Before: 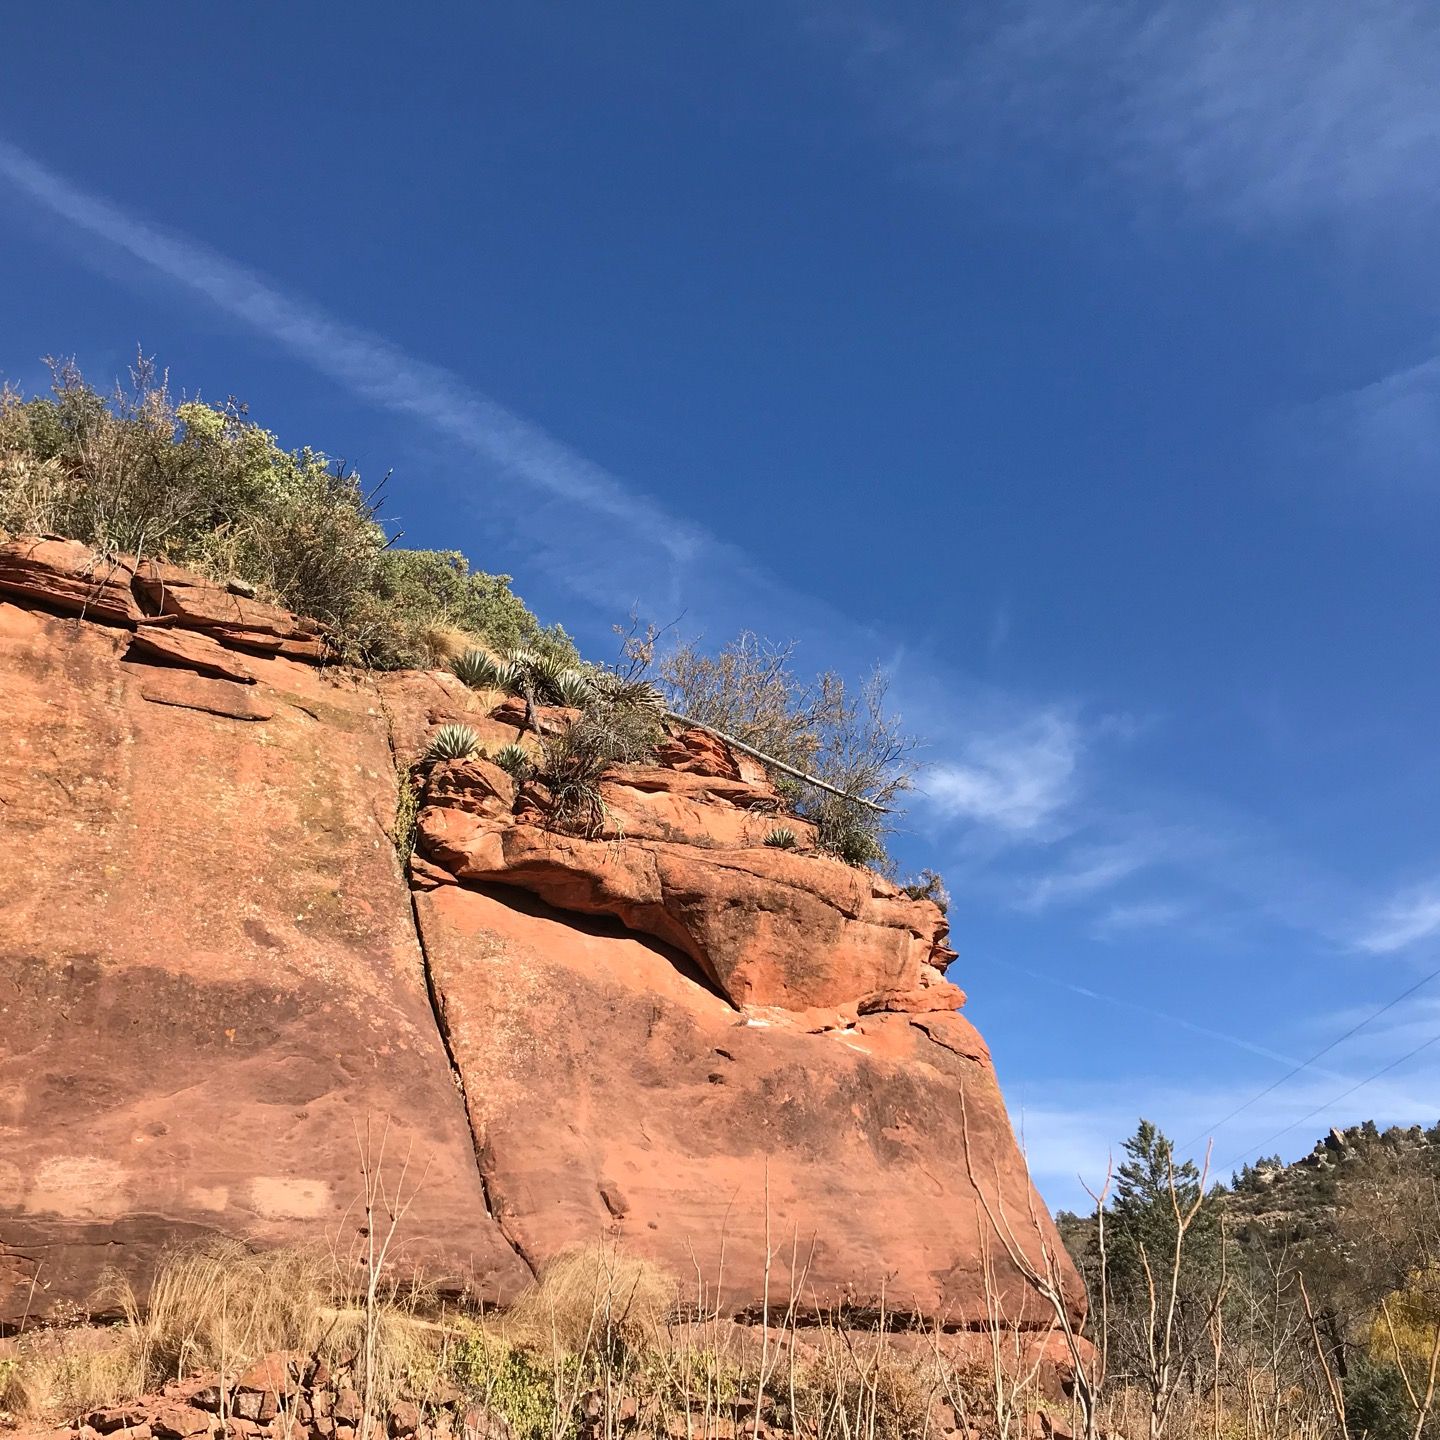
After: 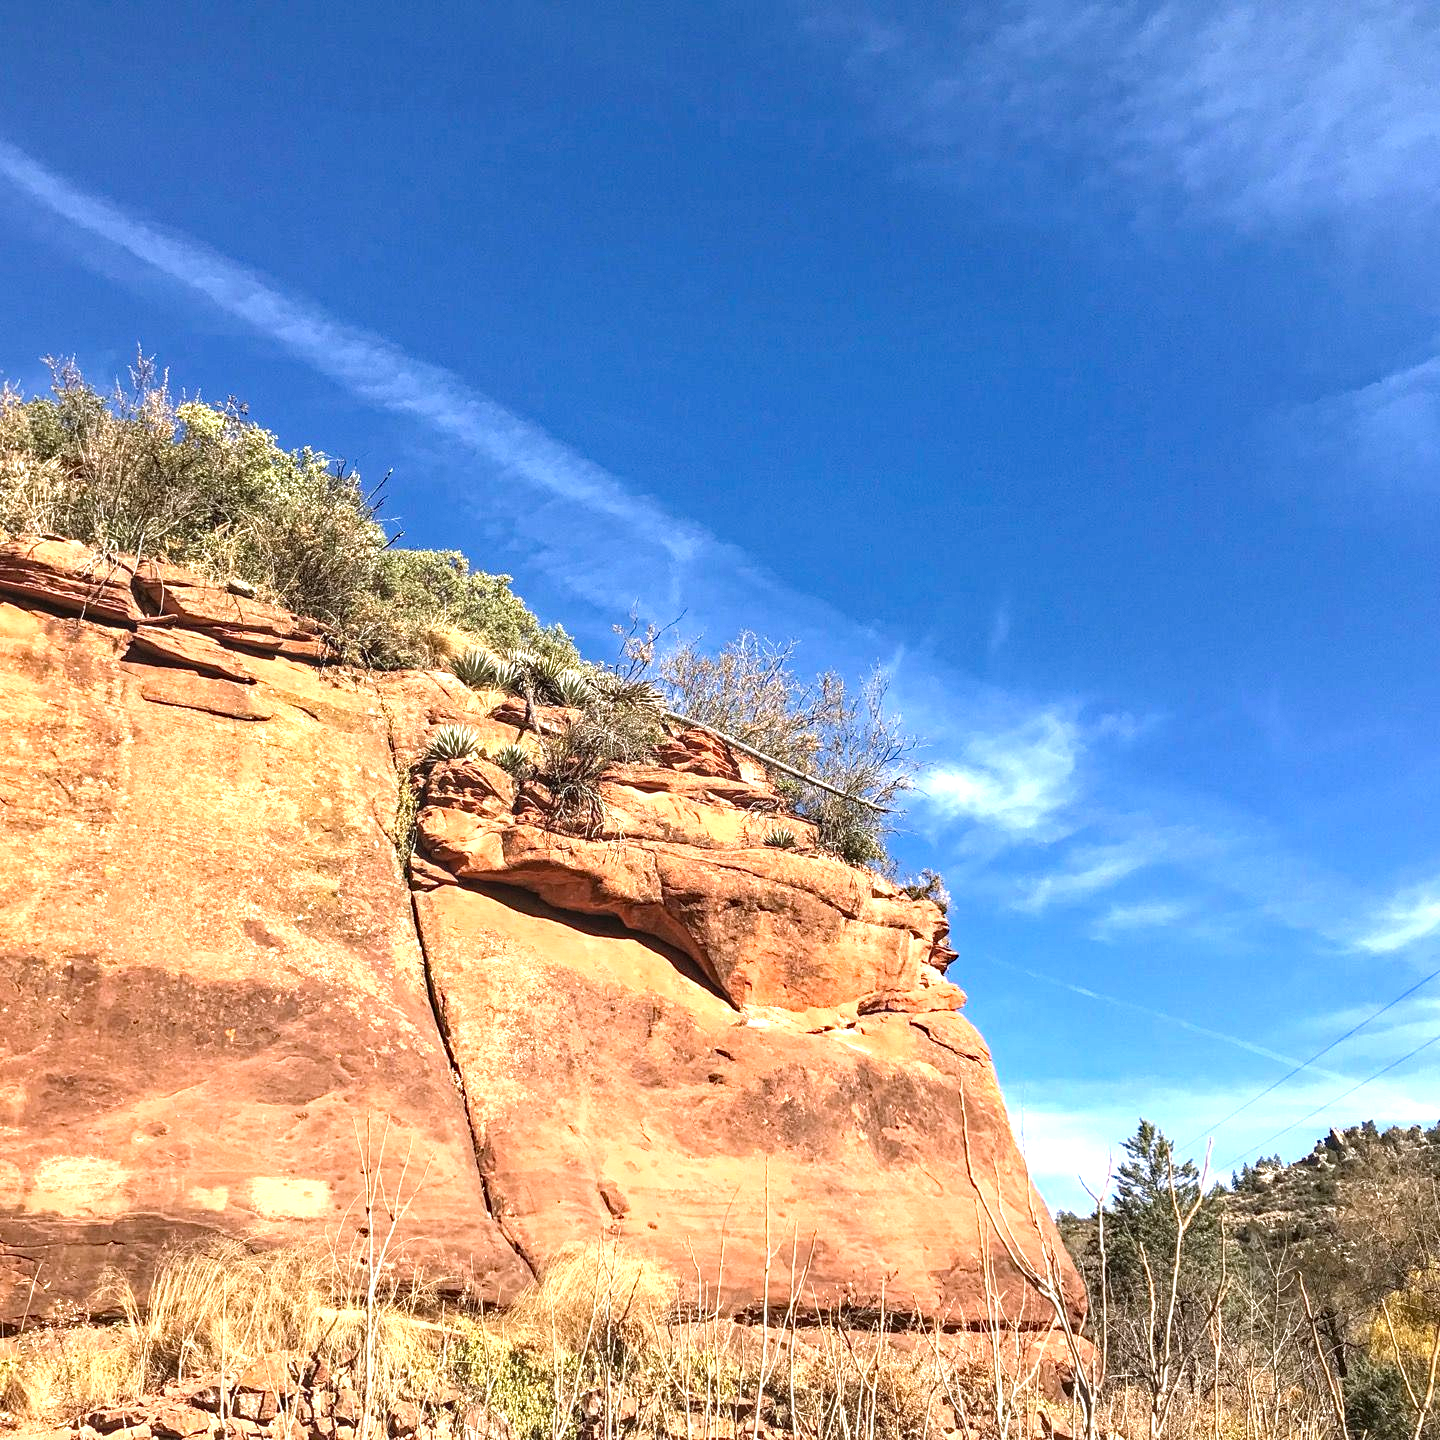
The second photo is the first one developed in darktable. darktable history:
haze removal: strength 0.29, distance 0.25, compatibility mode true, adaptive false
exposure: exposure 0.943 EV, compensate highlight preservation false
local contrast: detail 130%
